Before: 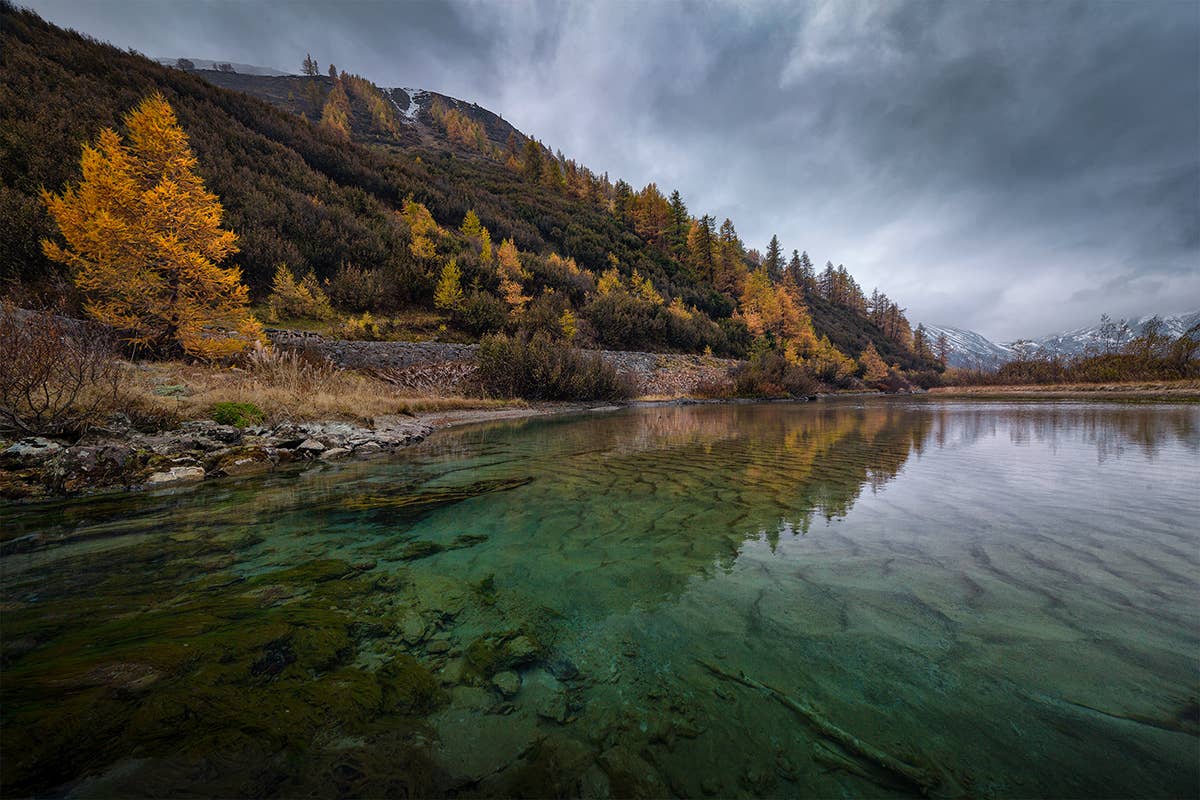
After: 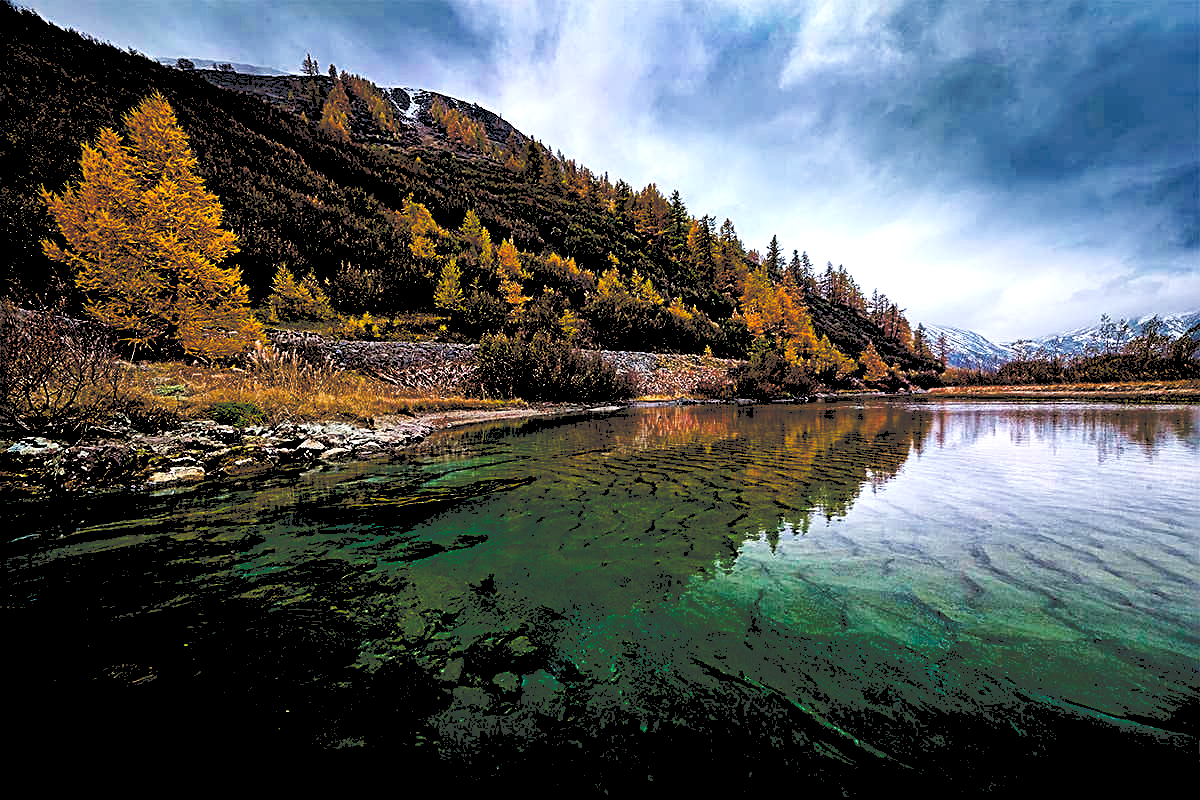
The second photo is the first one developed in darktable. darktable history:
tone equalizer: mask exposure compensation -0.489 EV
exposure: black level correction 0.036, exposure 0.9 EV, compensate highlight preservation false
sharpen: radius 2.613, amount 0.682
color balance rgb: global offset › luminance -0.296%, global offset › hue 261.18°, perceptual saturation grading › global saturation 36.128%, perceptual saturation grading › shadows 35.715%, global vibrance 6.917%, saturation formula JzAzBz (2021)
tone curve: curves: ch0 [(0, 0) (0.003, 0.224) (0.011, 0.229) (0.025, 0.234) (0.044, 0.242) (0.069, 0.249) (0.1, 0.256) (0.136, 0.265) (0.177, 0.285) (0.224, 0.304) (0.277, 0.337) (0.335, 0.385) (0.399, 0.435) (0.468, 0.507) (0.543, 0.59) (0.623, 0.674) (0.709, 0.763) (0.801, 0.852) (0.898, 0.931) (1, 1)], preserve colors none
